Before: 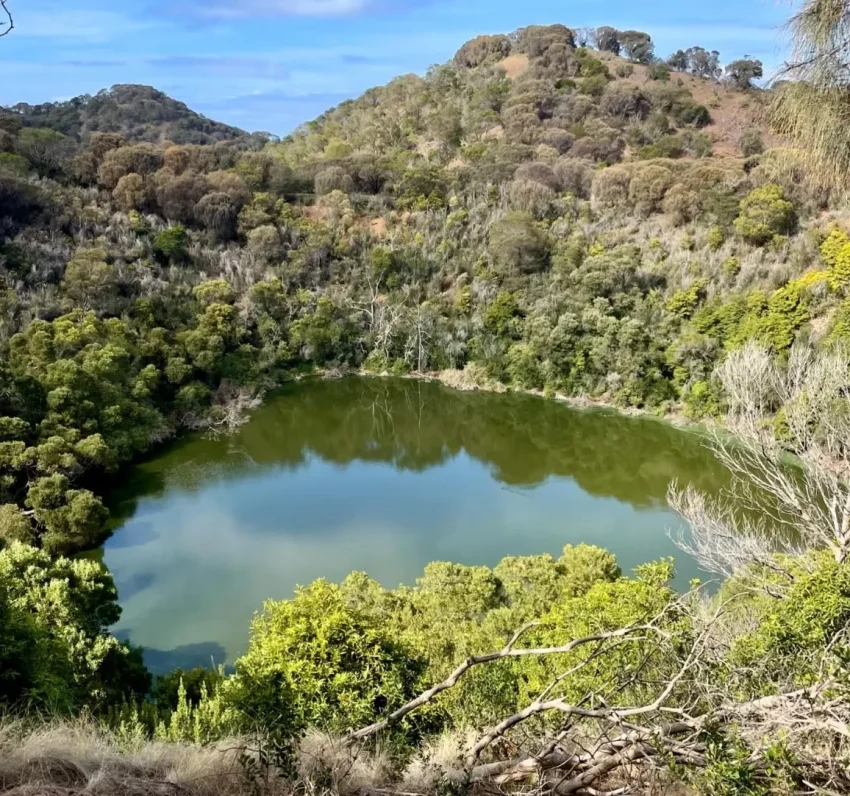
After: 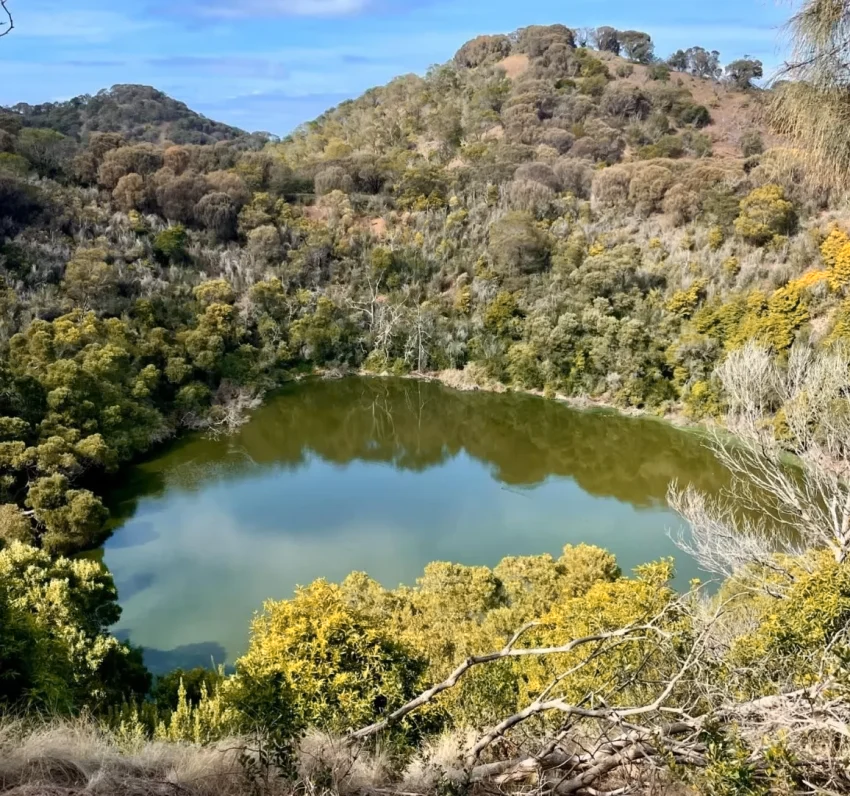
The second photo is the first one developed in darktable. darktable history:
color zones: curves: ch1 [(0, 0.469) (0.072, 0.457) (0.243, 0.494) (0.429, 0.5) (0.571, 0.5) (0.714, 0.5) (0.857, 0.5) (1, 0.469)]; ch2 [(0, 0.499) (0.143, 0.467) (0.242, 0.436) (0.429, 0.493) (0.571, 0.5) (0.714, 0.5) (0.857, 0.5) (1, 0.499)]
